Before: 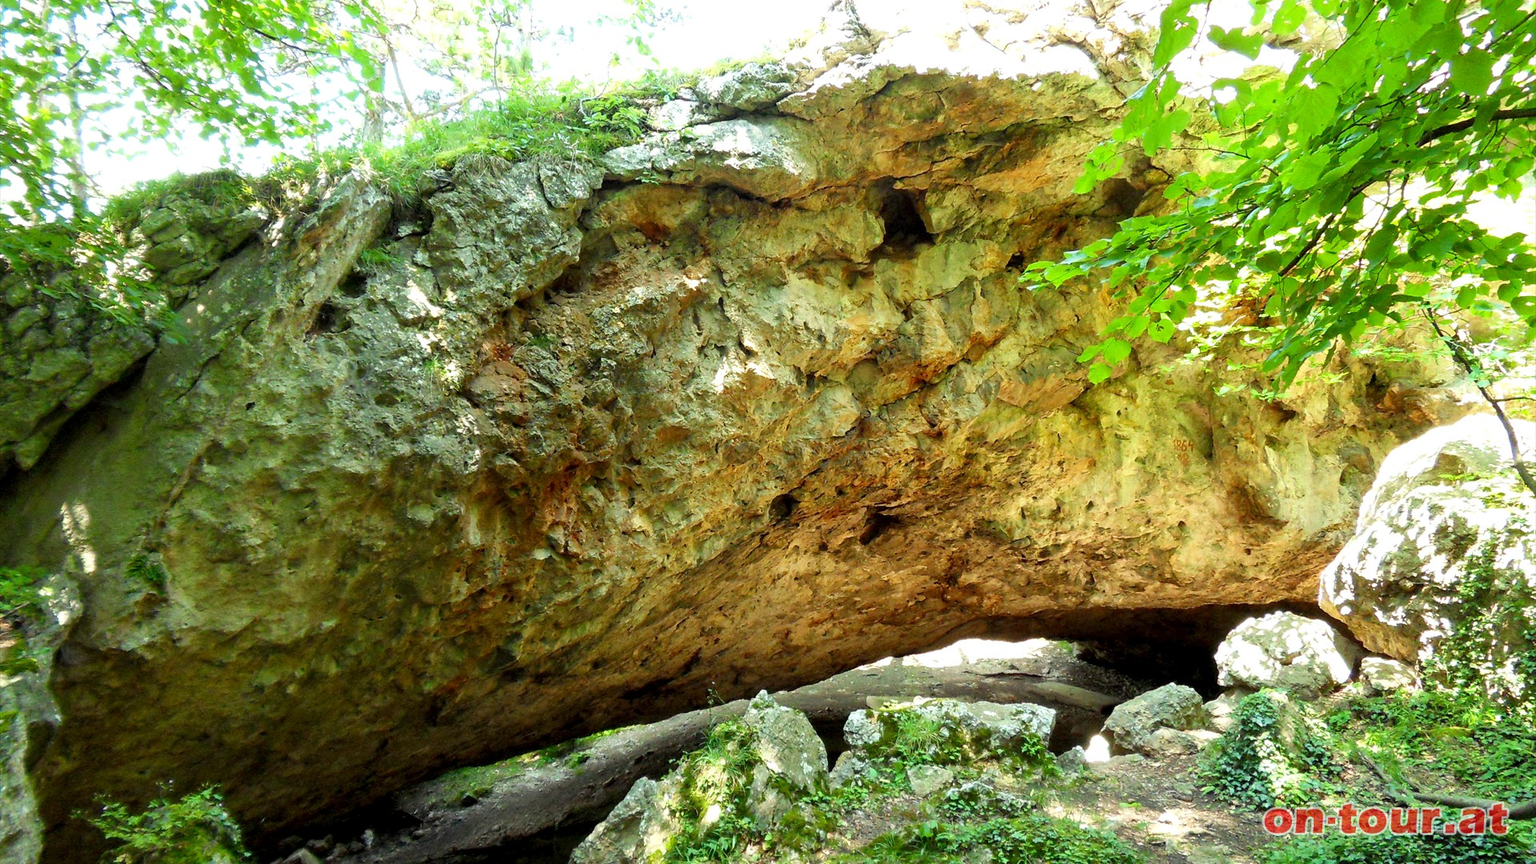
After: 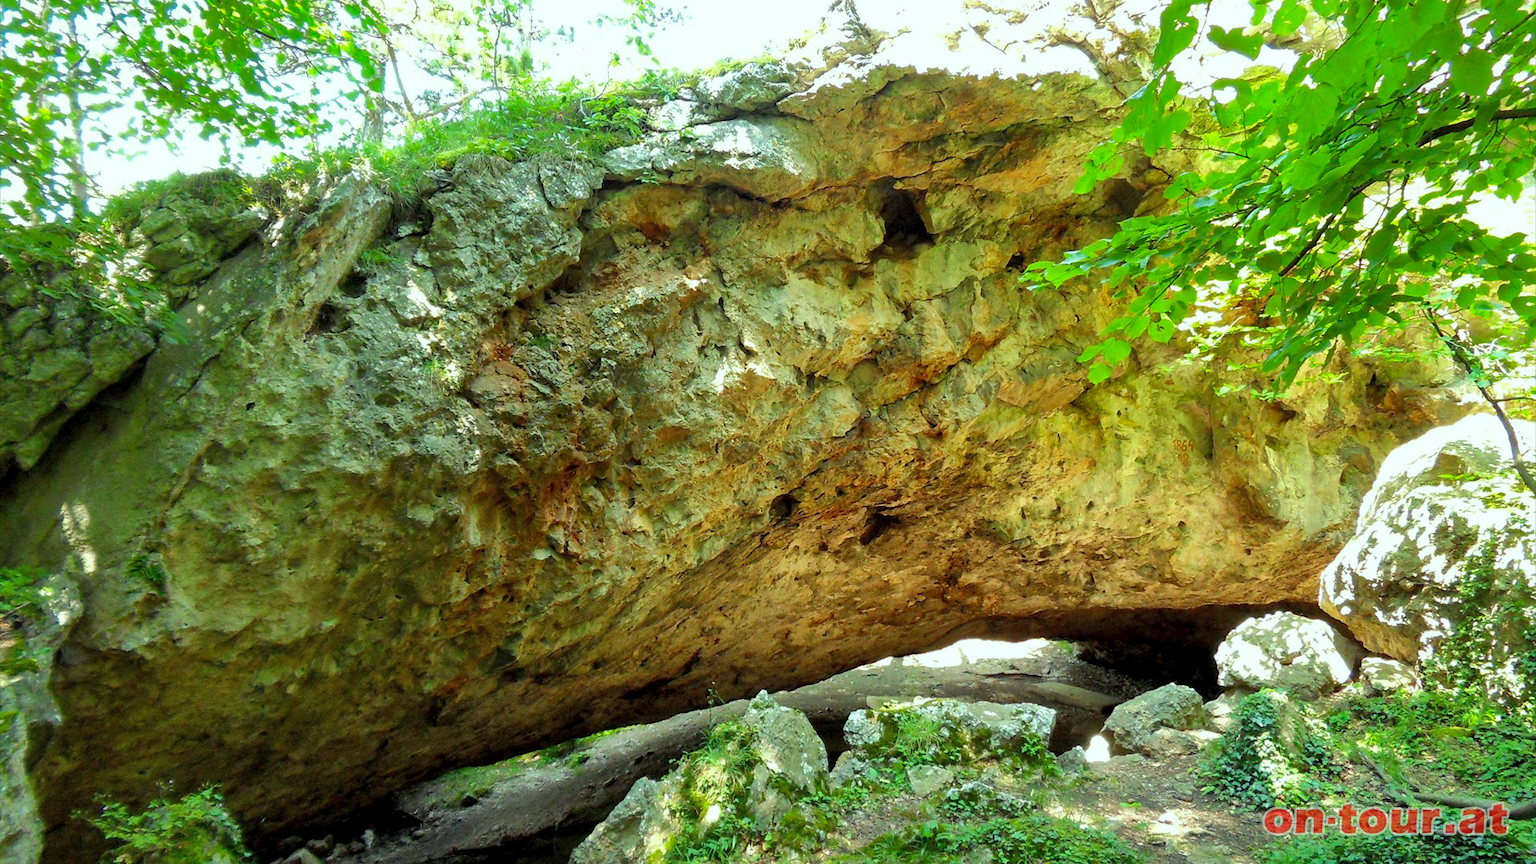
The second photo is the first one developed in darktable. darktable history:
shadows and highlights: shadows 39.58, highlights -60.11
color correction: highlights a* -6.52, highlights b* 0.659
